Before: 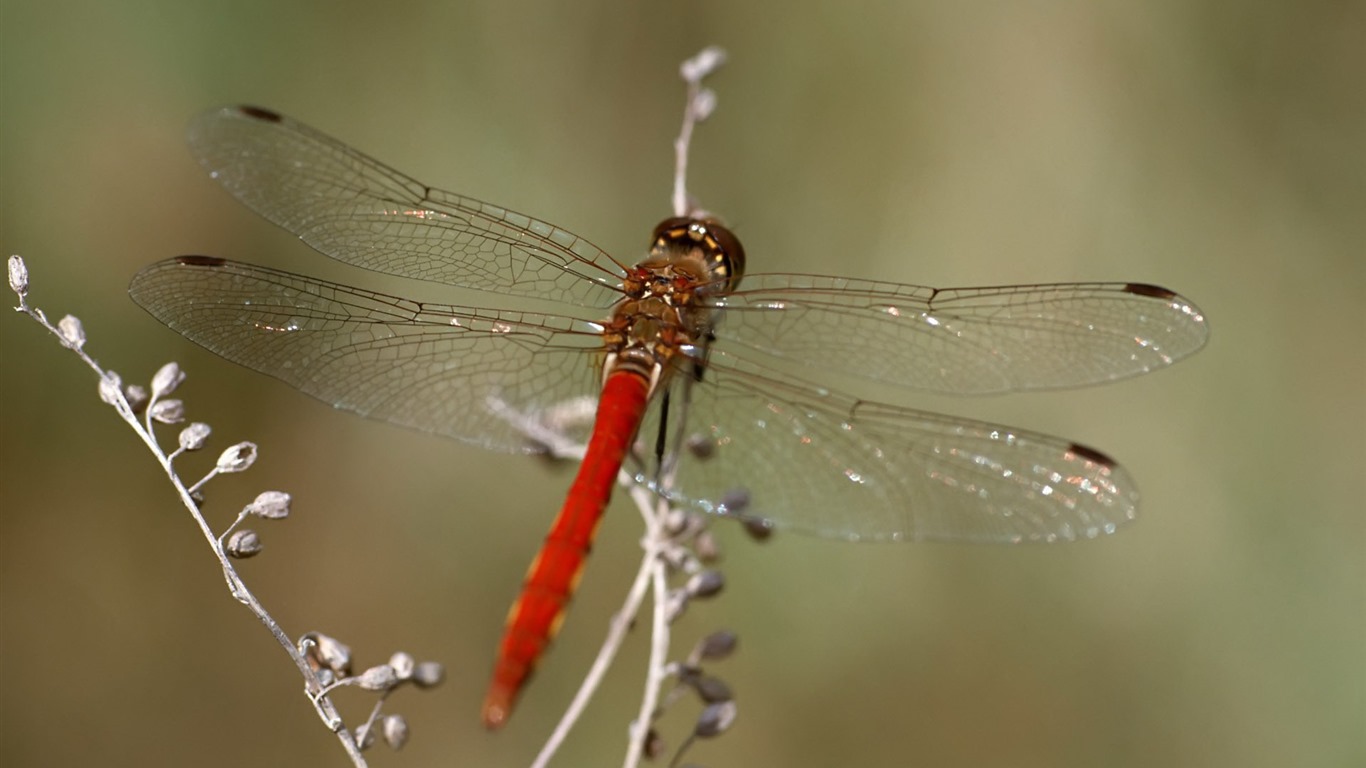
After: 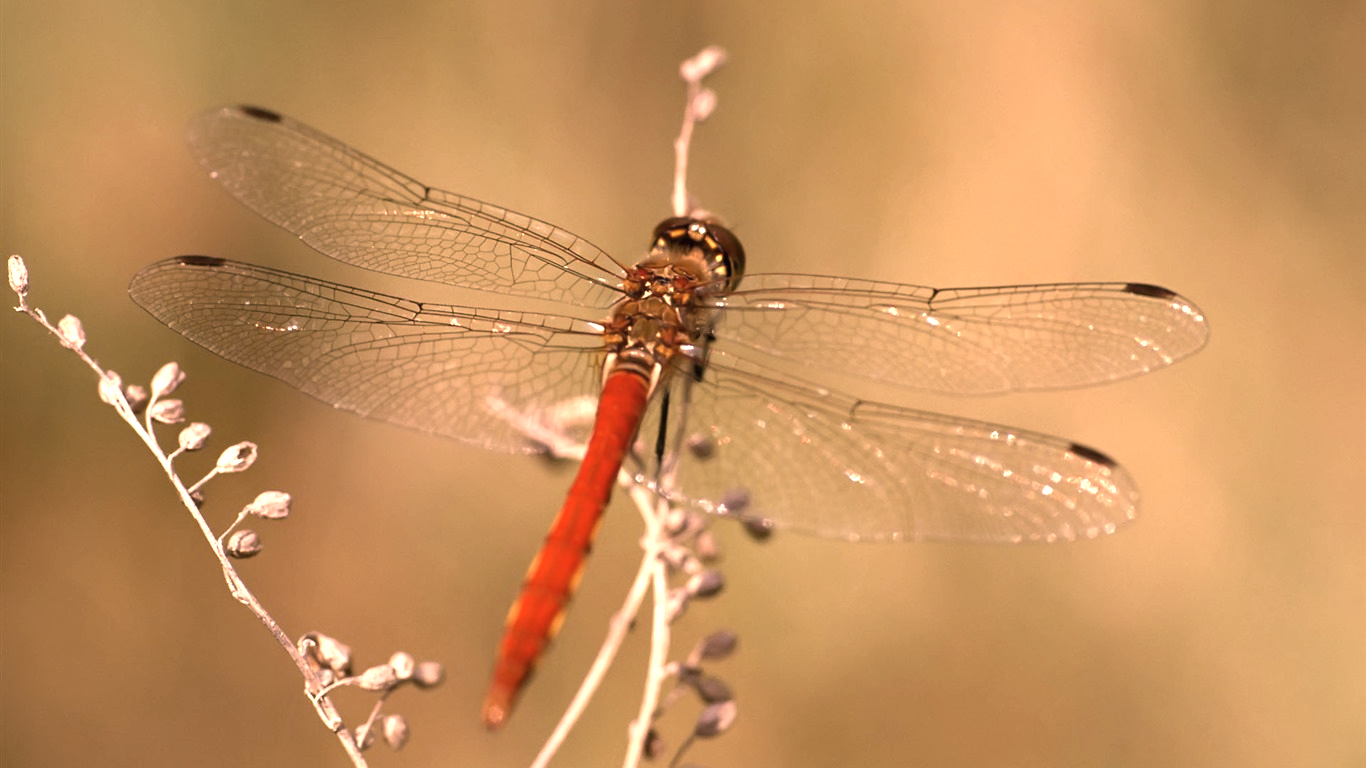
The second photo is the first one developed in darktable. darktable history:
color correction: highlights a* 39.44, highlights b* 39.73, saturation 0.687
exposure: black level correction 0, exposure 0.897 EV, compensate highlight preservation false
